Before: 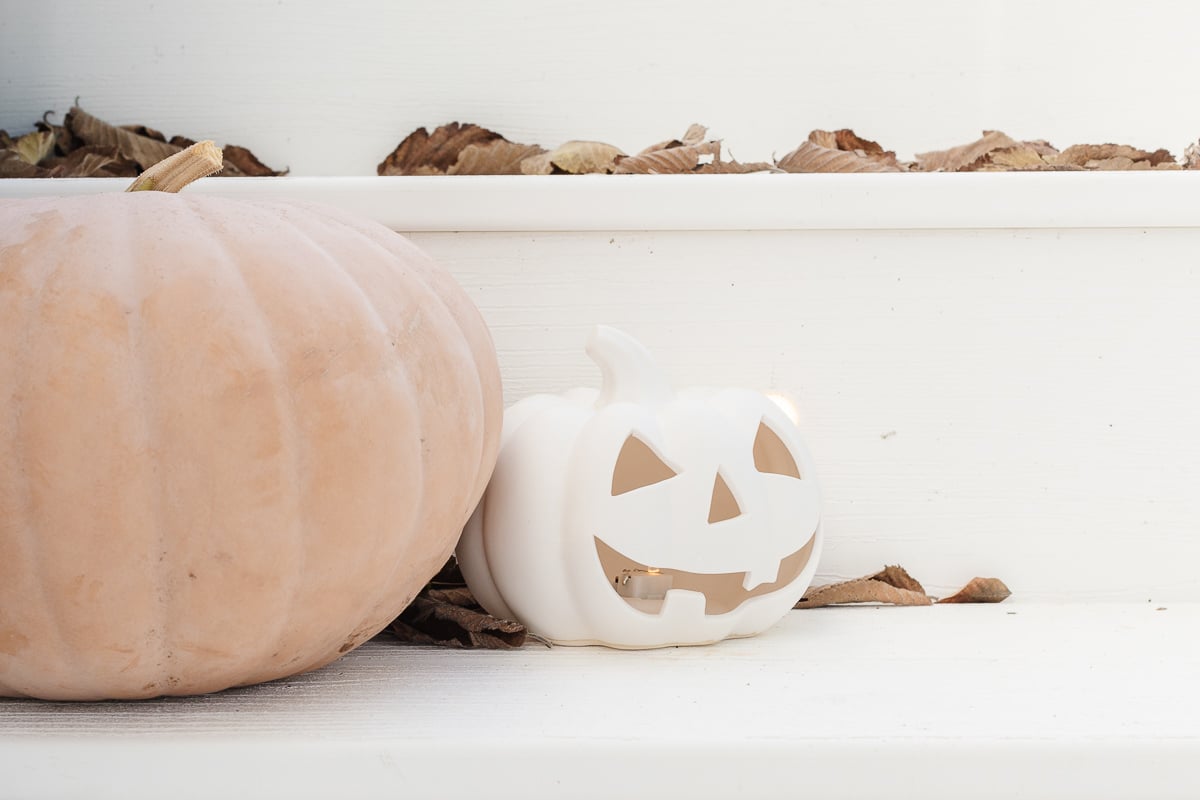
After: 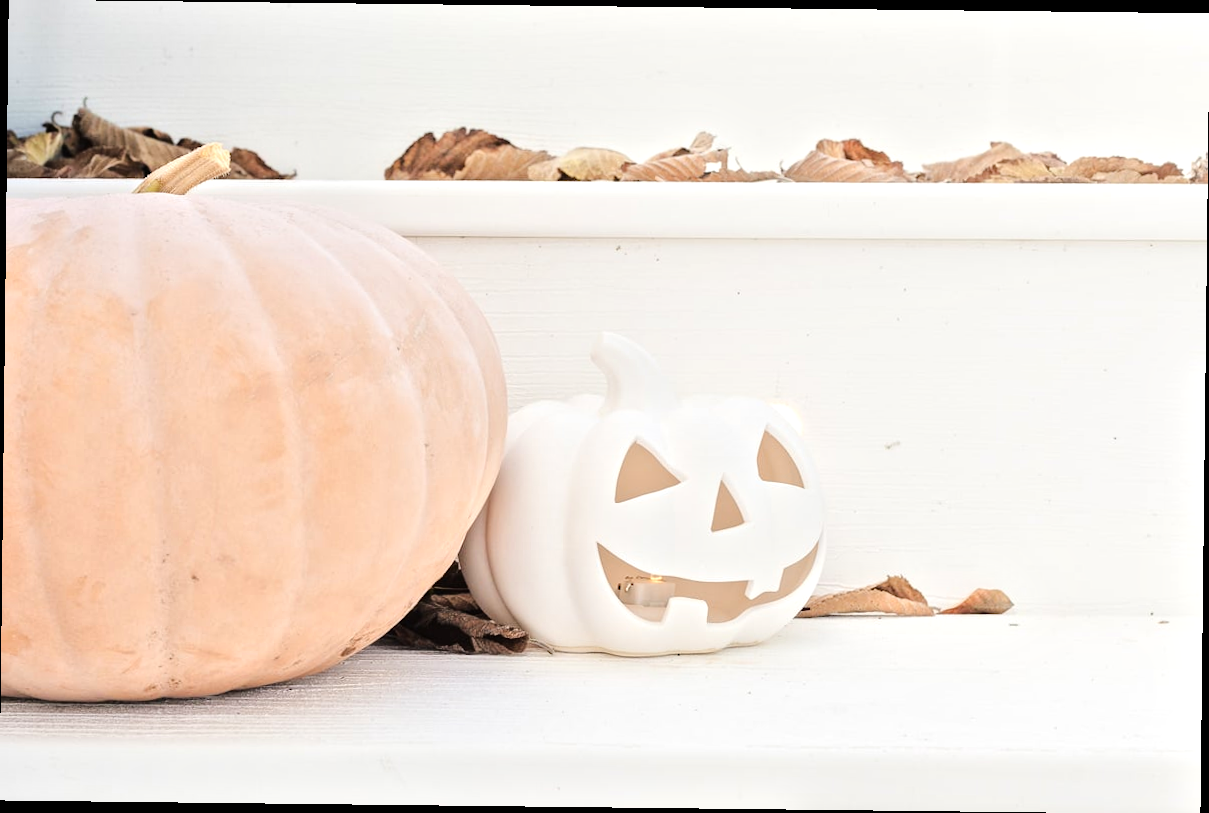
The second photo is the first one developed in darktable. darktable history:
tone equalizer: -7 EV 0.164 EV, -6 EV 0.585 EV, -5 EV 1.18 EV, -4 EV 1.3 EV, -3 EV 1.16 EV, -2 EV 0.6 EV, -1 EV 0.16 EV, smoothing diameter 2.08%, edges refinement/feathering 21.96, mask exposure compensation -1.57 EV, filter diffusion 5
crop and rotate: angle -0.66°
